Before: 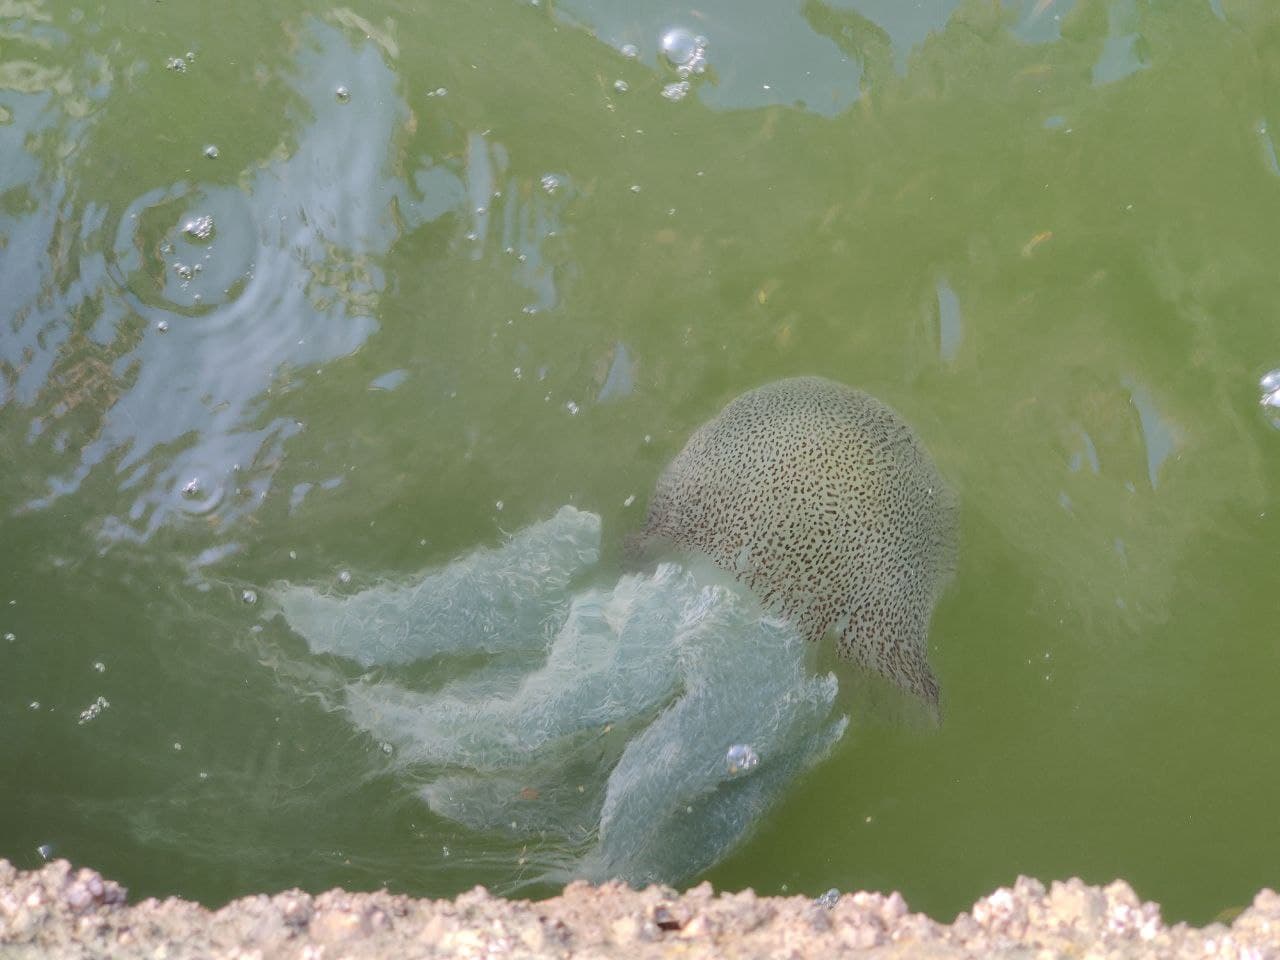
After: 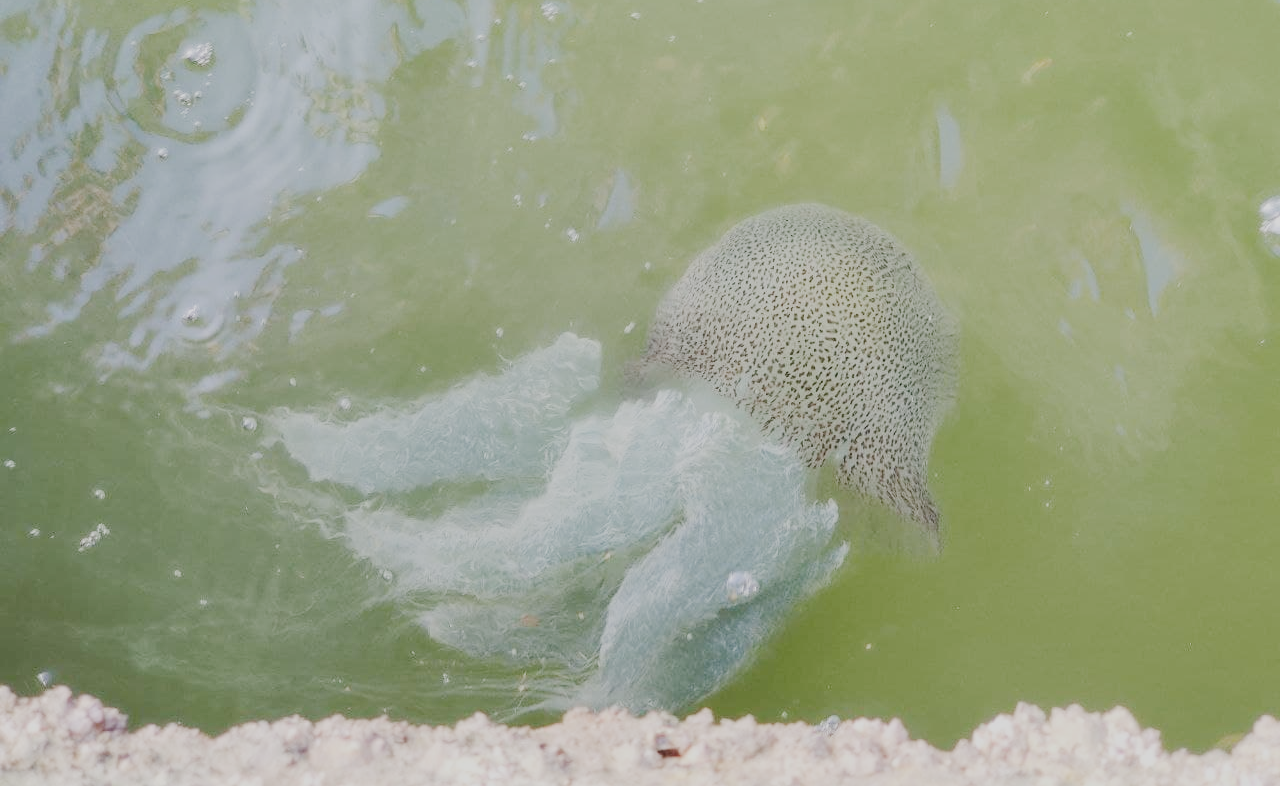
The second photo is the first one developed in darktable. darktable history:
crop and rotate: top 18.124%
filmic rgb: black relative exposure -6.06 EV, white relative exposure 6.98 EV, hardness 2.25, preserve chrominance no, color science v5 (2021), contrast in shadows safe, contrast in highlights safe
exposure: black level correction 0, exposure 0.892 EV, compensate highlight preservation false
